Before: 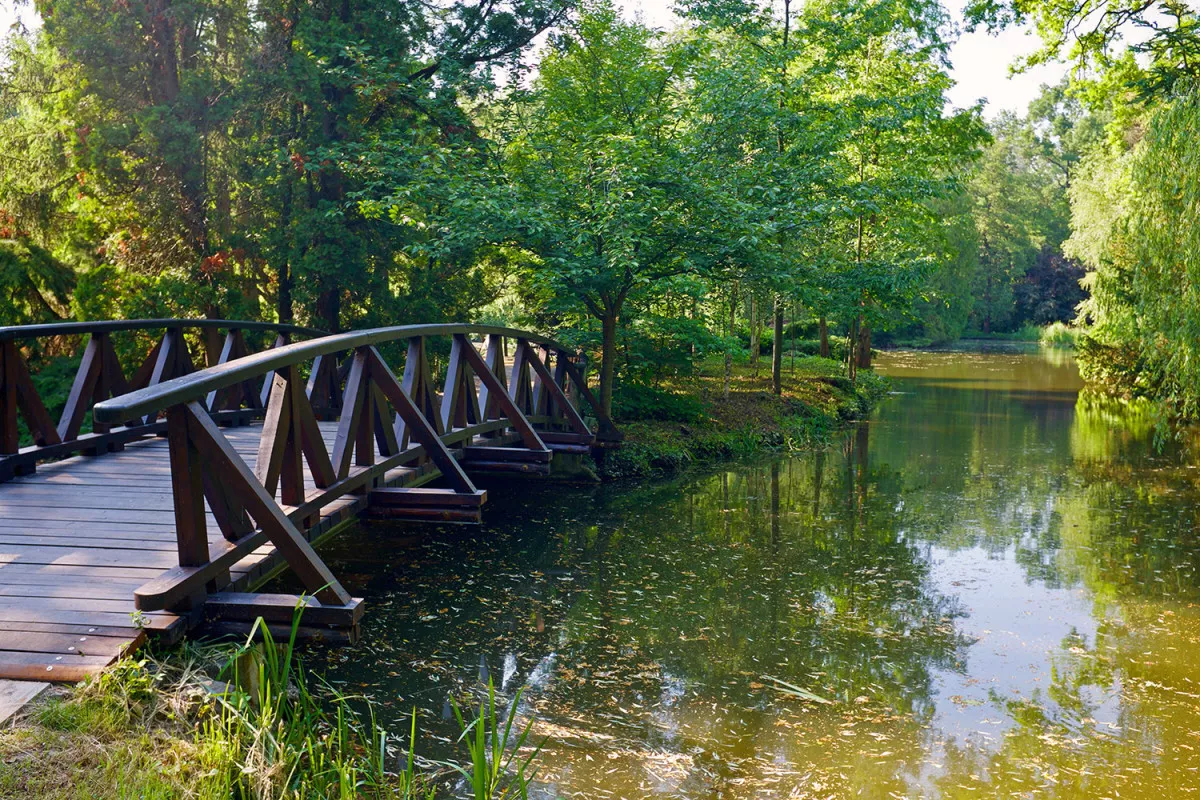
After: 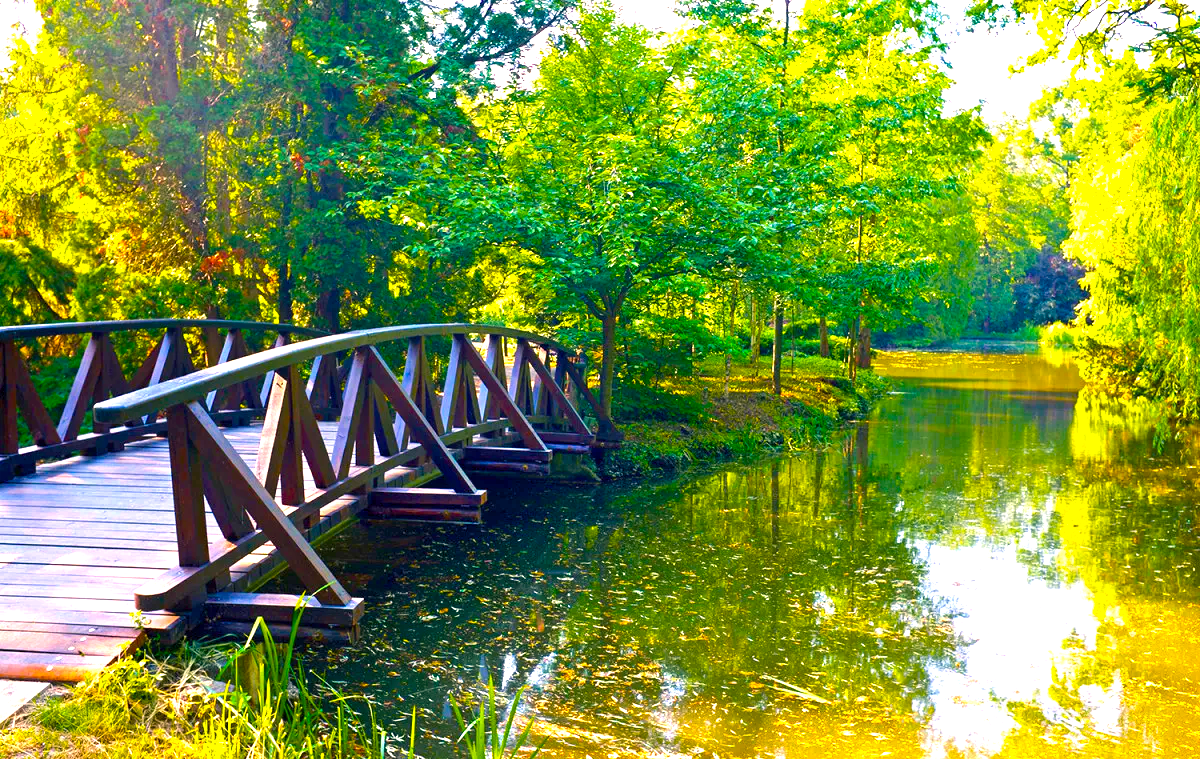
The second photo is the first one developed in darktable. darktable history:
crop and rotate: top 0.001%, bottom 5.075%
exposure: exposure 0.993 EV, compensate highlight preservation false
color balance rgb: highlights gain › chroma 3.65%, highlights gain › hue 57.61°, linear chroma grading › global chroma 8.745%, perceptual saturation grading › global saturation 31.212%, perceptual brilliance grading › global brilliance 11.009%, global vibrance 44.302%
